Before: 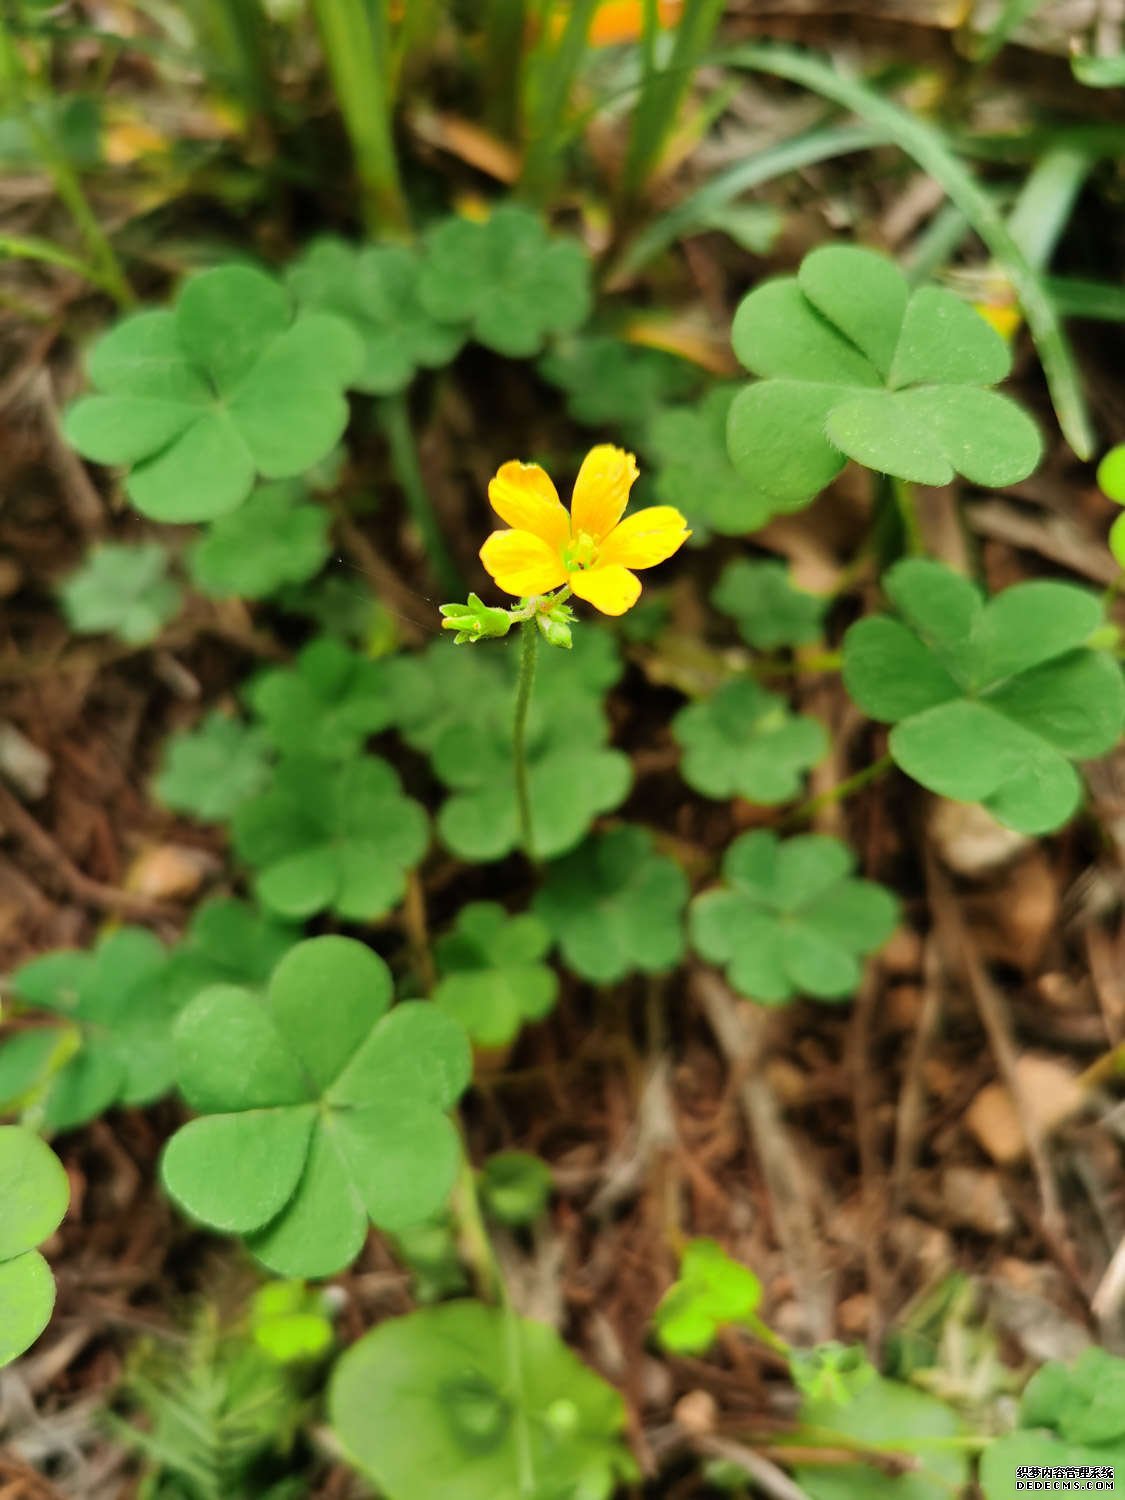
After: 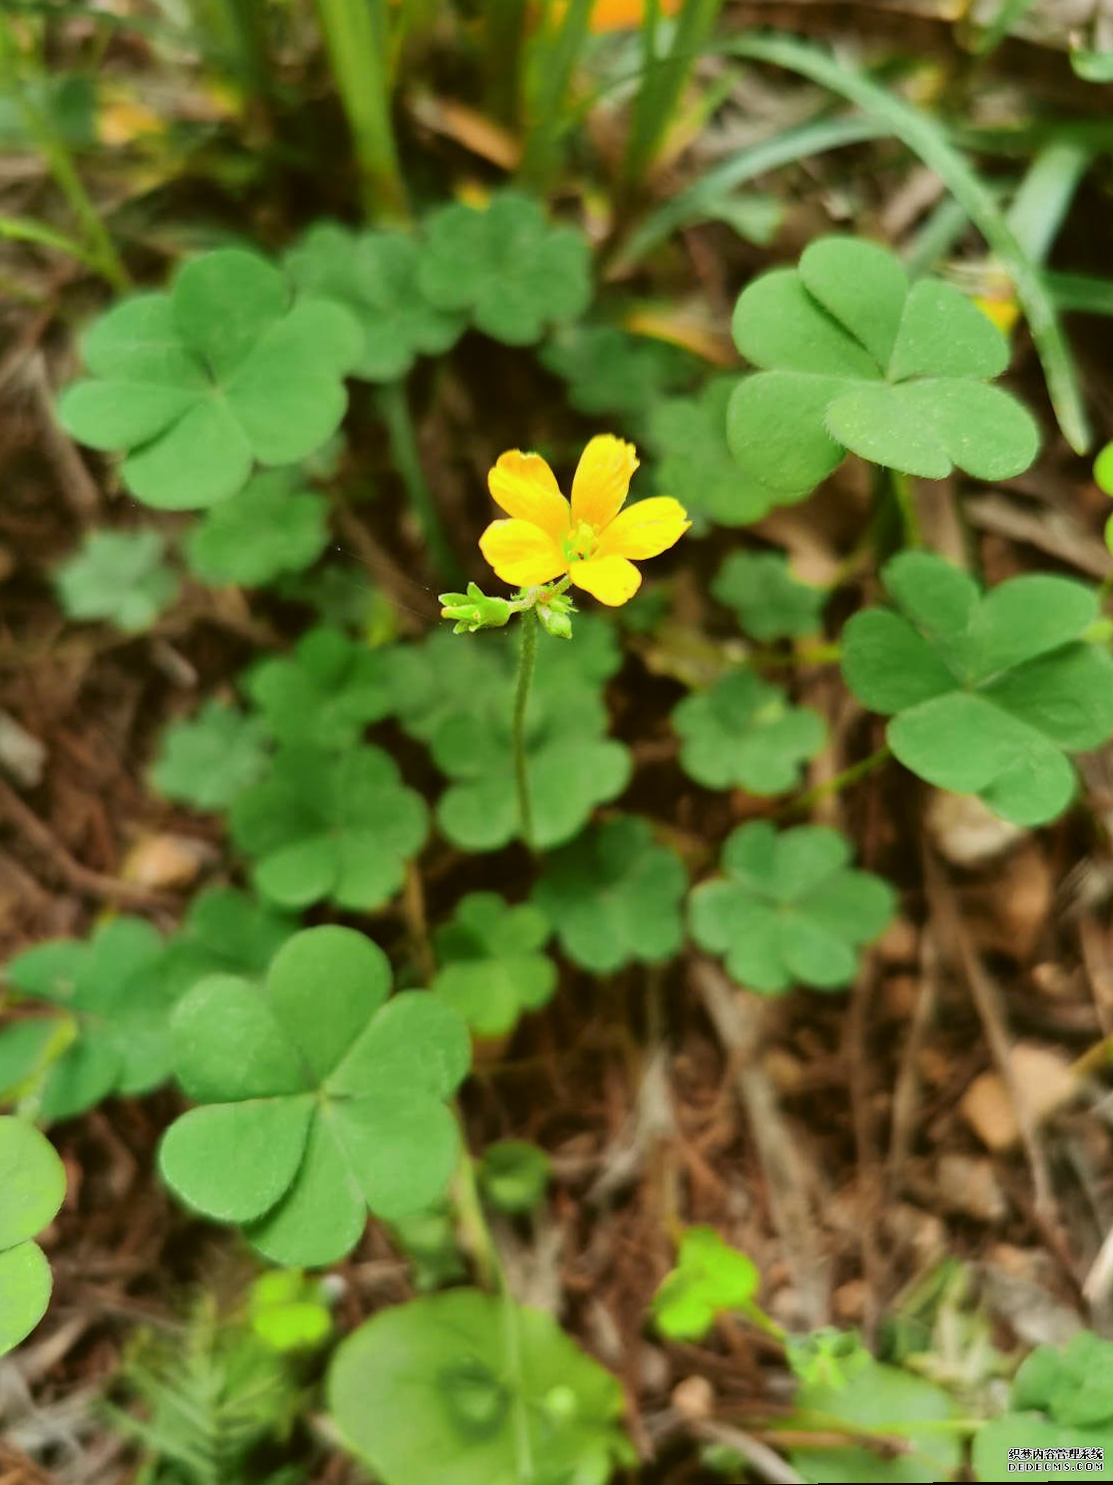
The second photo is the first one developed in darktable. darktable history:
contrast brightness saturation: contrast 0.07
rotate and perspective: rotation 0.174°, lens shift (vertical) 0.013, lens shift (horizontal) 0.019, shear 0.001, automatic cropping original format, crop left 0.007, crop right 0.991, crop top 0.016, crop bottom 0.997
color balance: lift [1.004, 1.002, 1.002, 0.998], gamma [1, 1.007, 1.002, 0.993], gain [1, 0.977, 1.013, 1.023], contrast -3.64%
